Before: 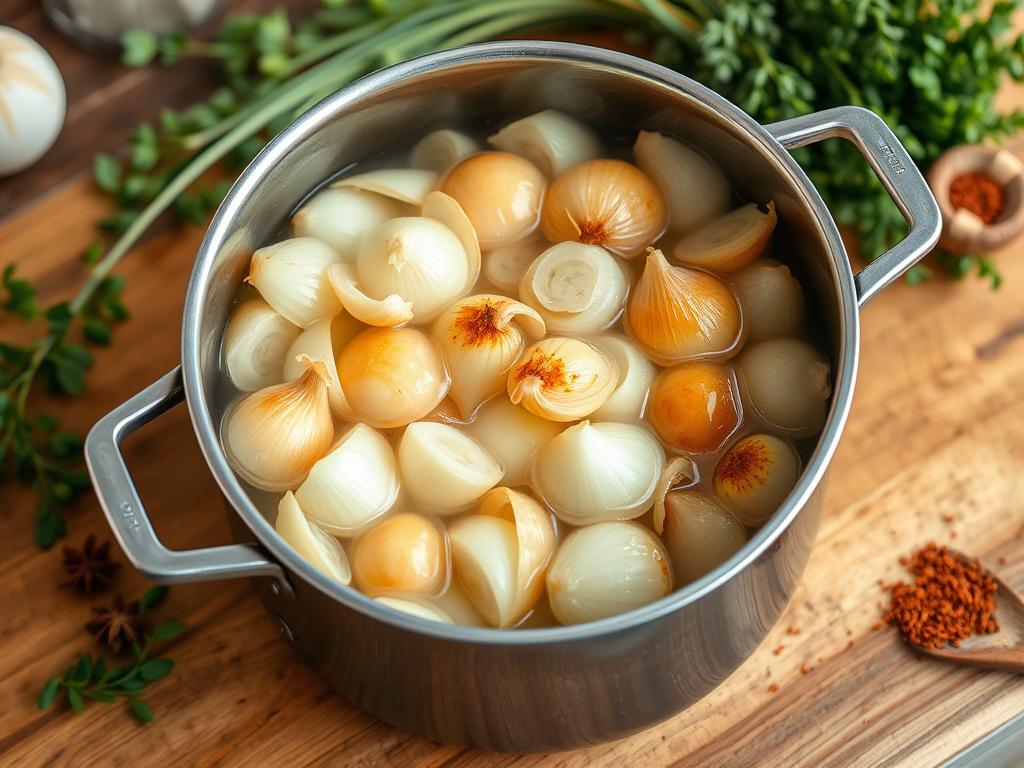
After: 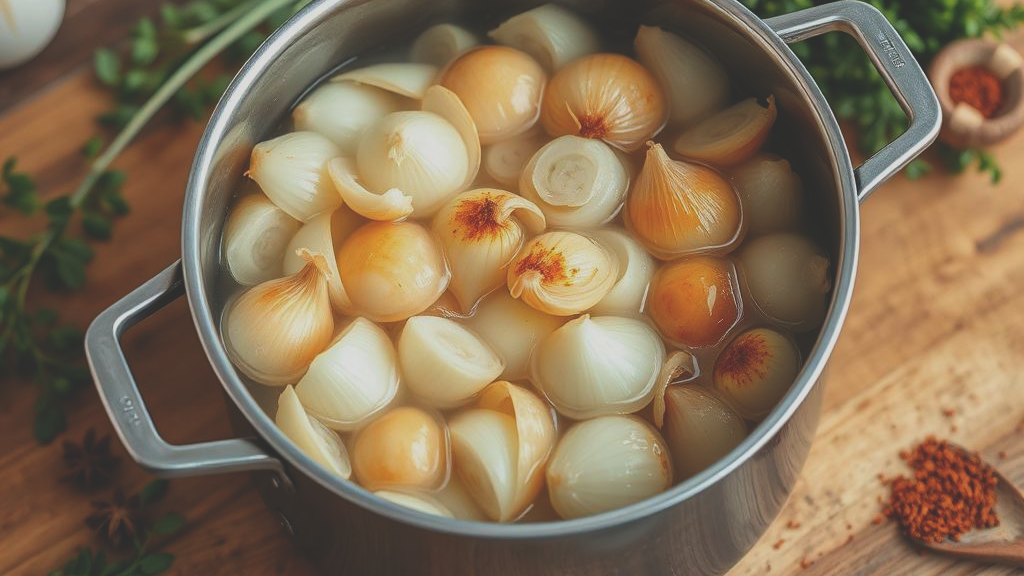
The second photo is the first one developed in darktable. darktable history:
exposure: black level correction -0.036, exposure -0.497 EV, compensate highlight preservation false
crop: top 13.819%, bottom 11.169%
